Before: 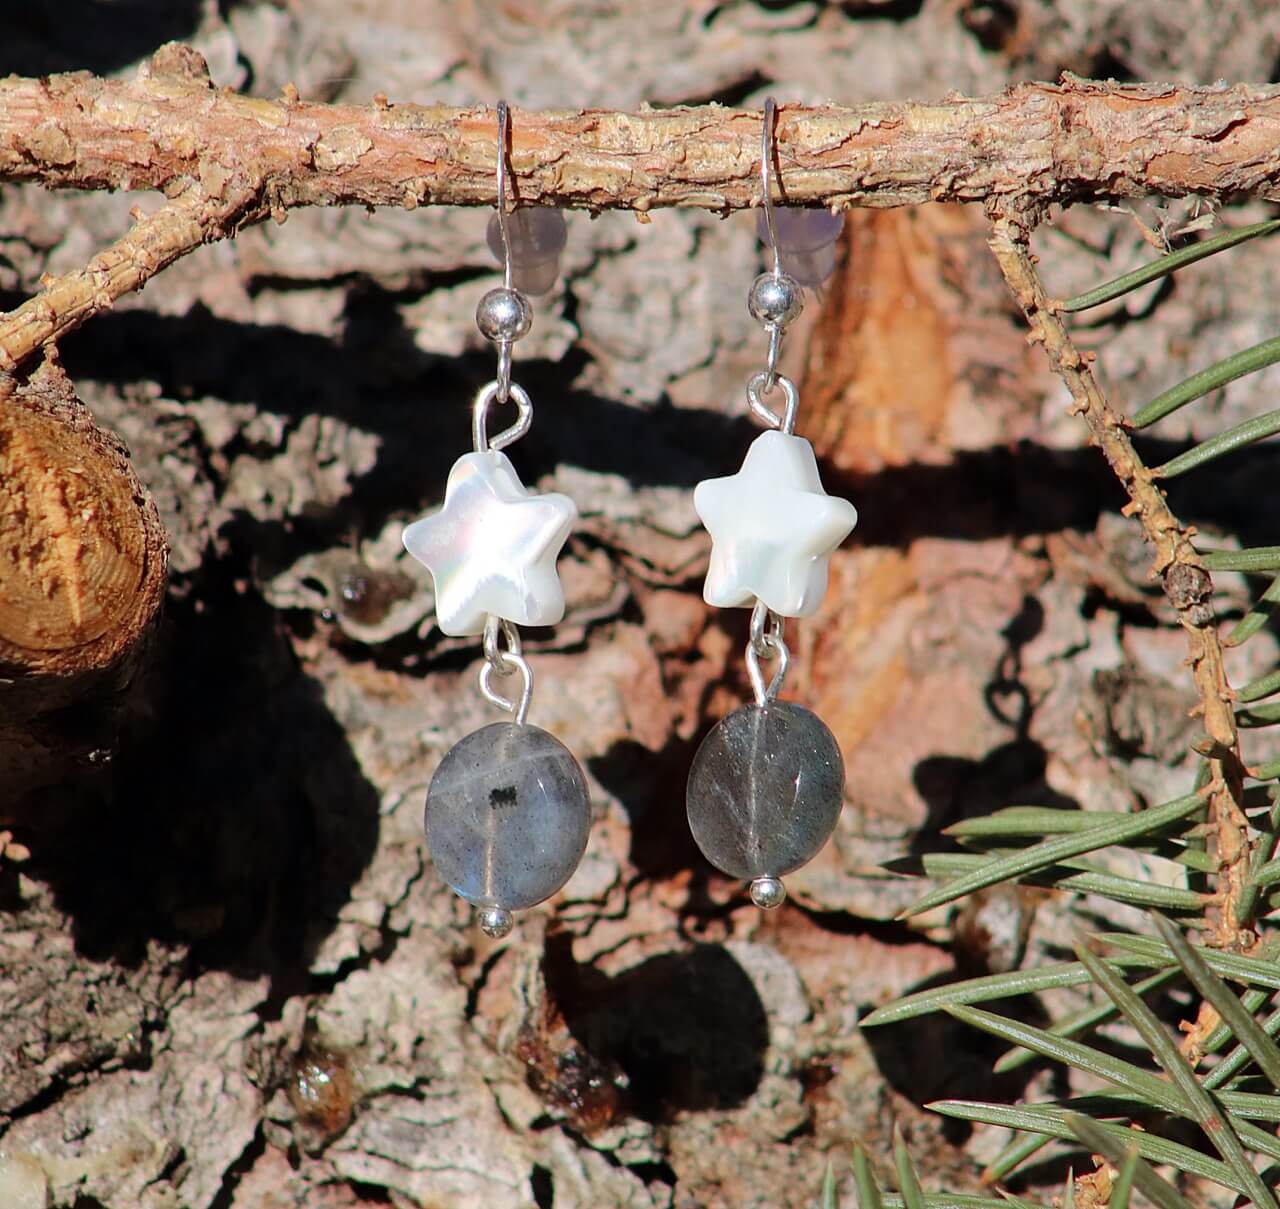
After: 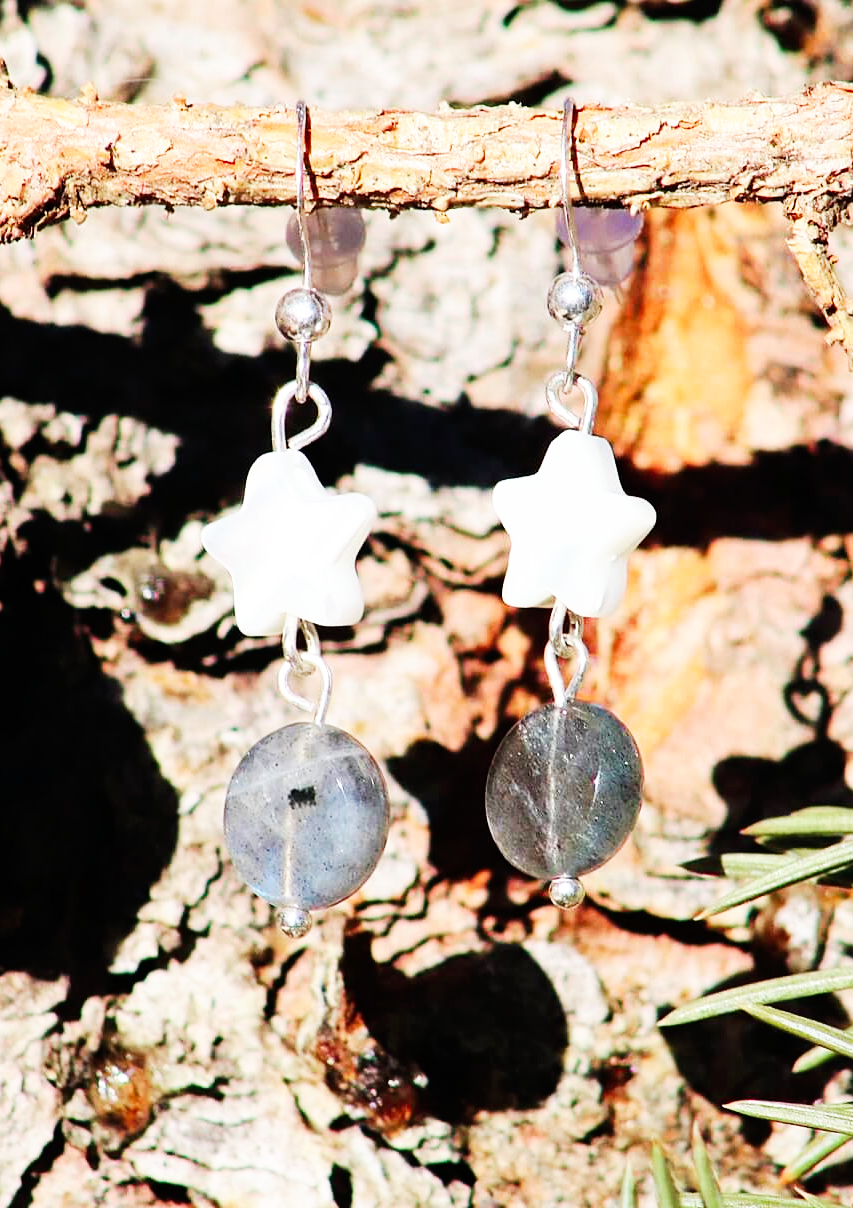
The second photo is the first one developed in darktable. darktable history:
crop and rotate: left 15.754%, right 17.579%
base curve: curves: ch0 [(0, 0) (0.007, 0.004) (0.027, 0.03) (0.046, 0.07) (0.207, 0.54) (0.442, 0.872) (0.673, 0.972) (1, 1)], preserve colors none
